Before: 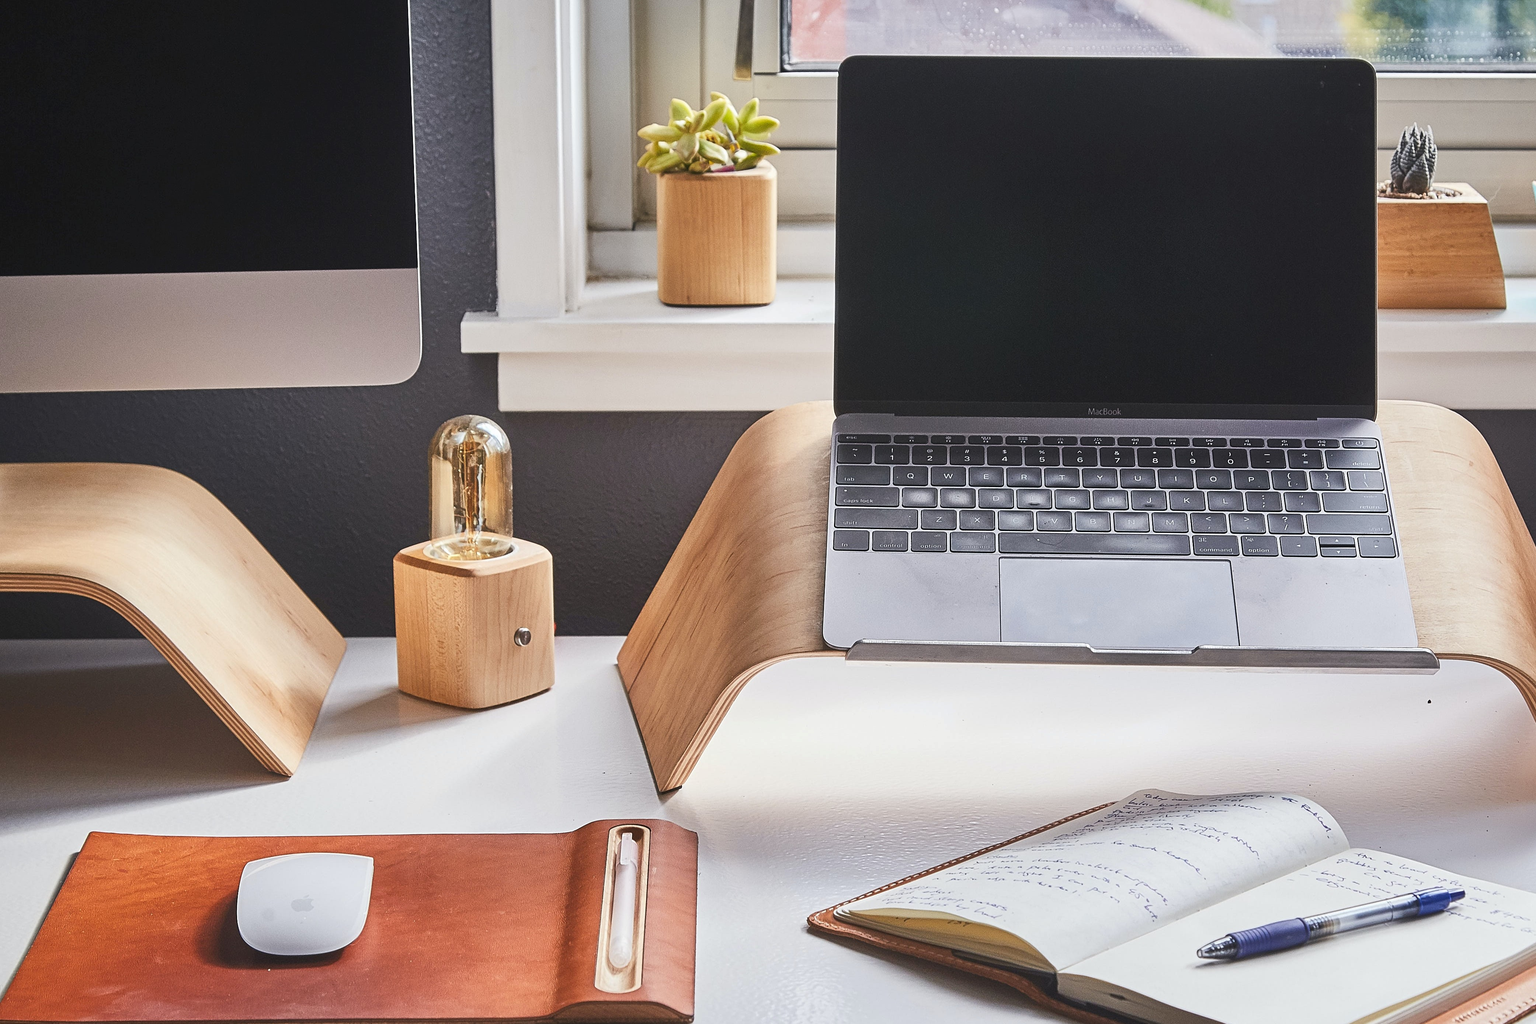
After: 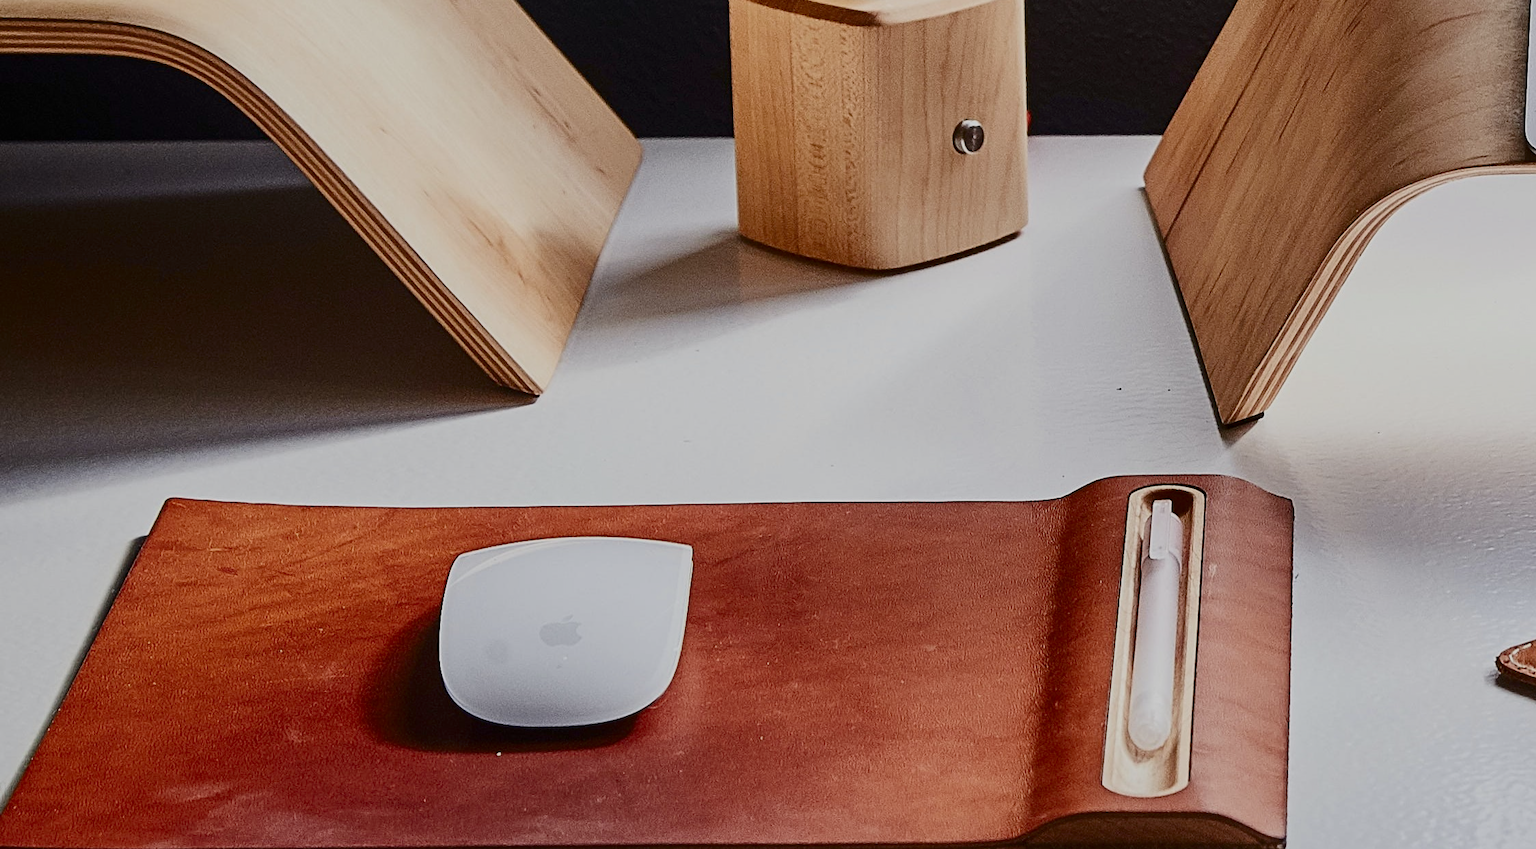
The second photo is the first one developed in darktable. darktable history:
crop and rotate: top 55.004%, right 46.017%, bottom 0.203%
contrast brightness saturation: contrast 0.245, brightness -0.237, saturation 0.149
filmic rgb: black relative exposure -8.78 EV, white relative exposure 4.98 EV, target black luminance 0%, hardness 3.77, latitude 65.79%, contrast 0.834, shadows ↔ highlights balance 19.84%
